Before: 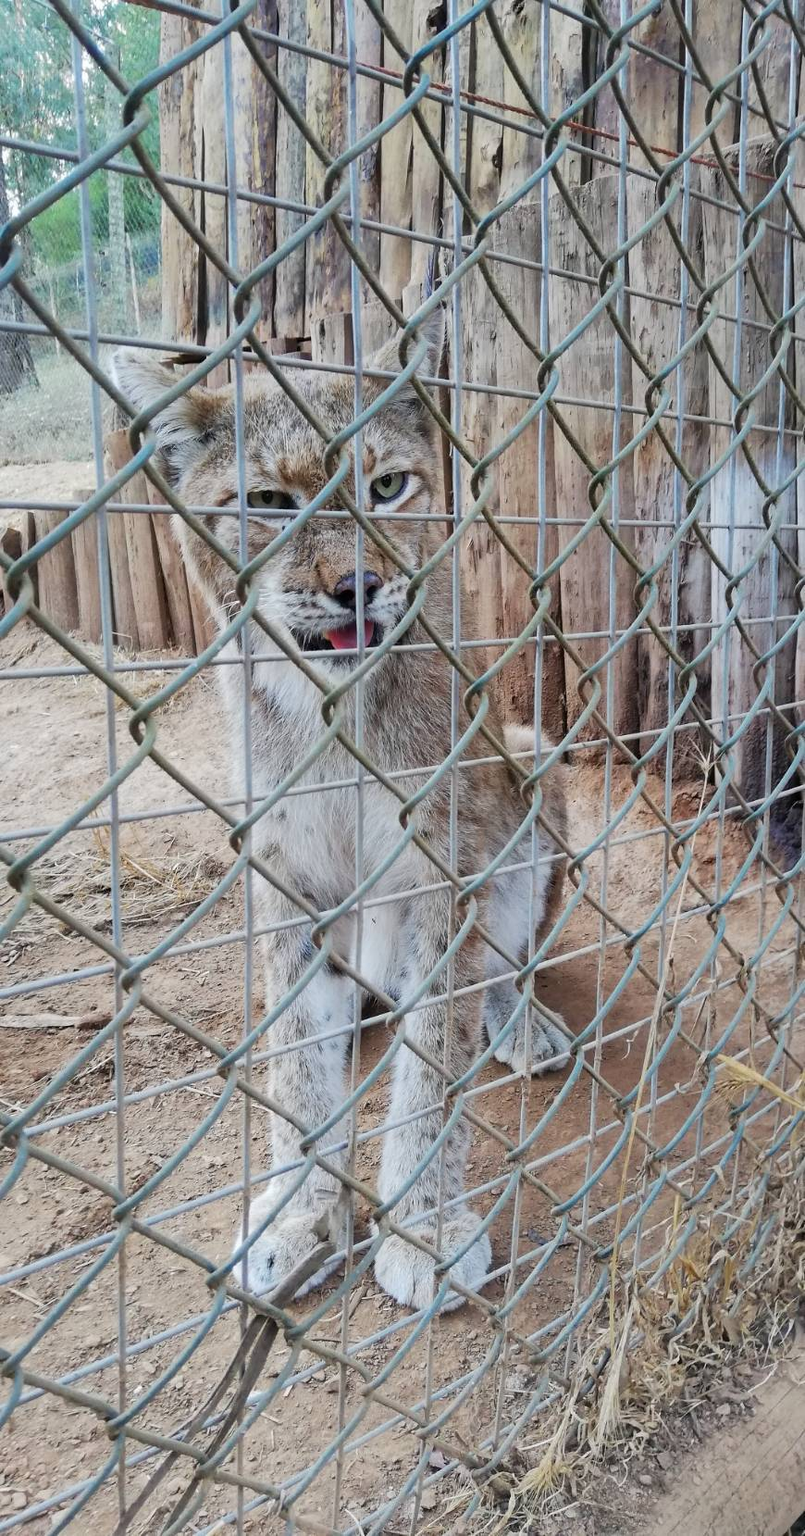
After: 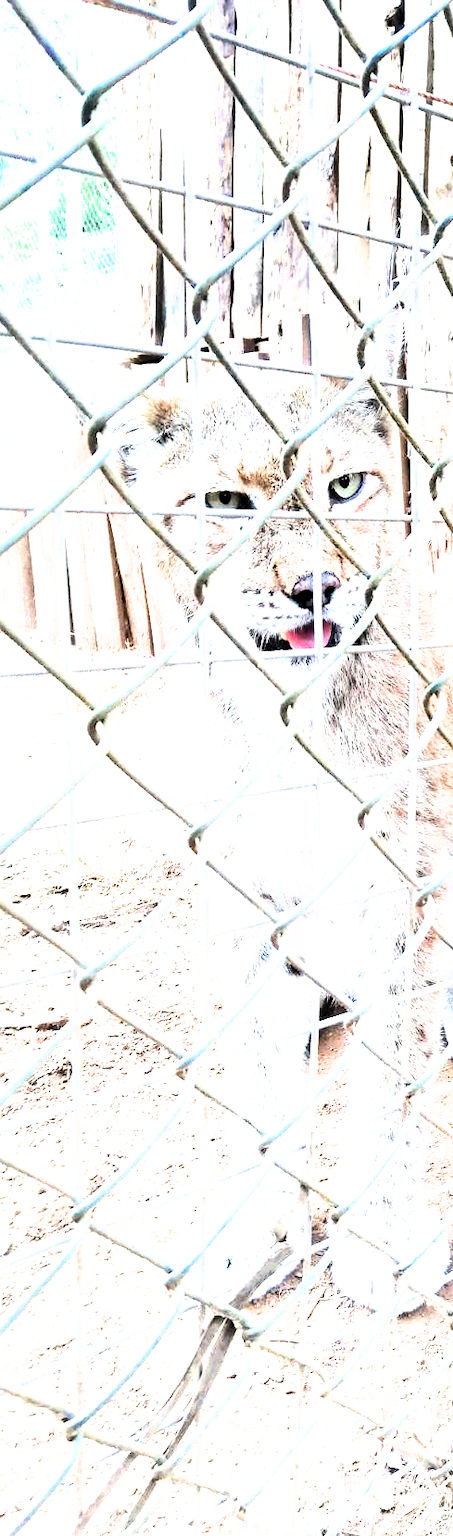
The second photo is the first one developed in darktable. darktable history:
crop: left 5.316%, right 38.271%
filmic rgb: black relative exposure -8.19 EV, white relative exposure 2.24 EV, hardness 7.08, latitude 85.81%, contrast 1.683, highlights saturation mix -3.14%, shadows ↔ highlights balance -2.22%
exposure: black level correction 0.001, exposure 1.721 EV, compensate exposure bias true, compensate highlight preservation false
contrast brightness saturation: contrast 0.199, brightness 0.168, saturation 0.221
